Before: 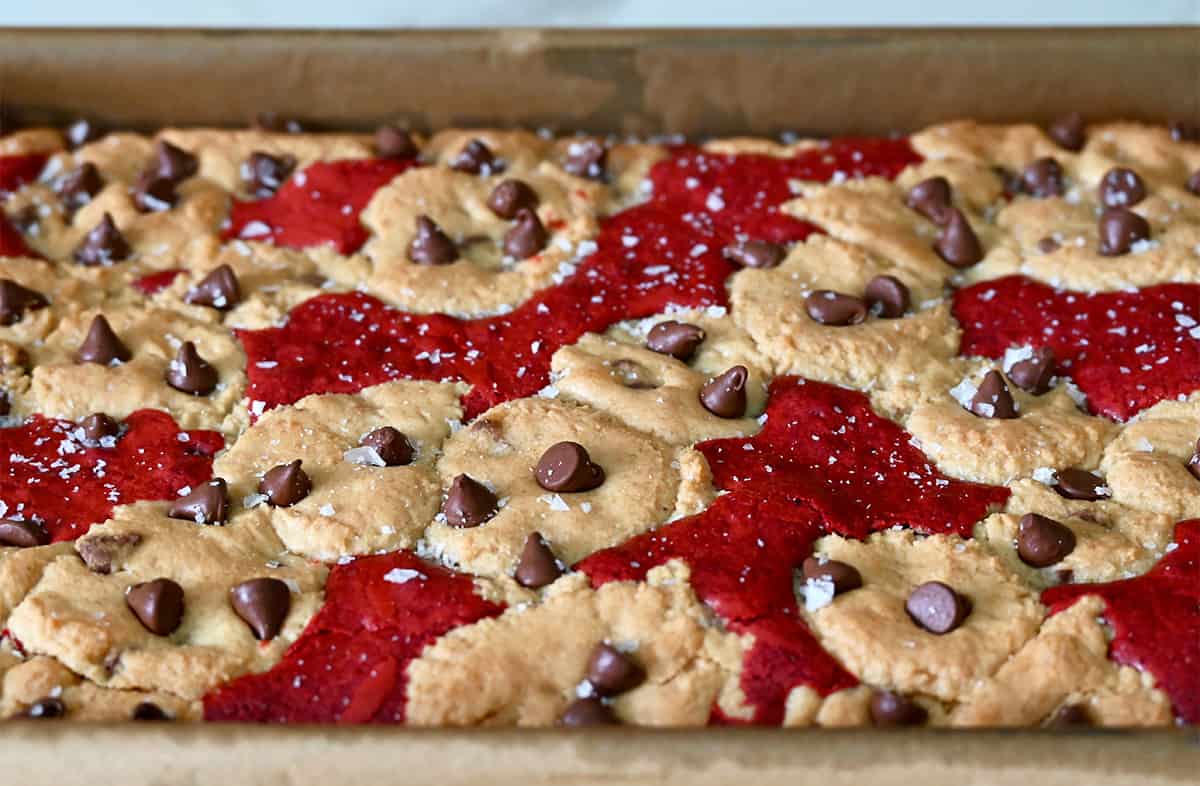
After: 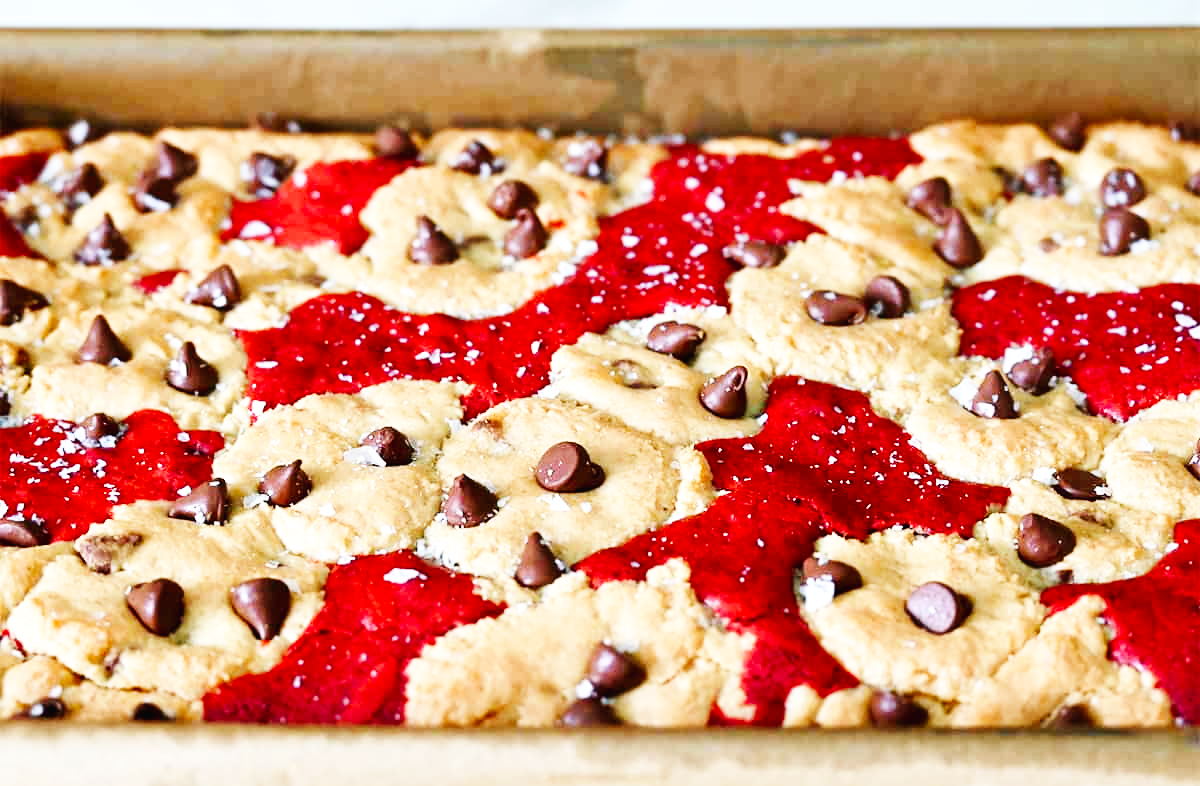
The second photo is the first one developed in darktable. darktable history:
base curve: curves: ch0 [(0, 0.003) (0.001, 0.002) (0.006, 0.004) (0.02, 0.022) (0.048, 0.086) (0.094, 0.234) (0.162, 0.431) (0.258, 0.629) (0.385, 0.8) (0.548, 0.918) (0.751, 0.988) (1, 1)], preserve colors none
exposure: black level correction 0, compensate exposure bias true, compensate highlight preservation false
